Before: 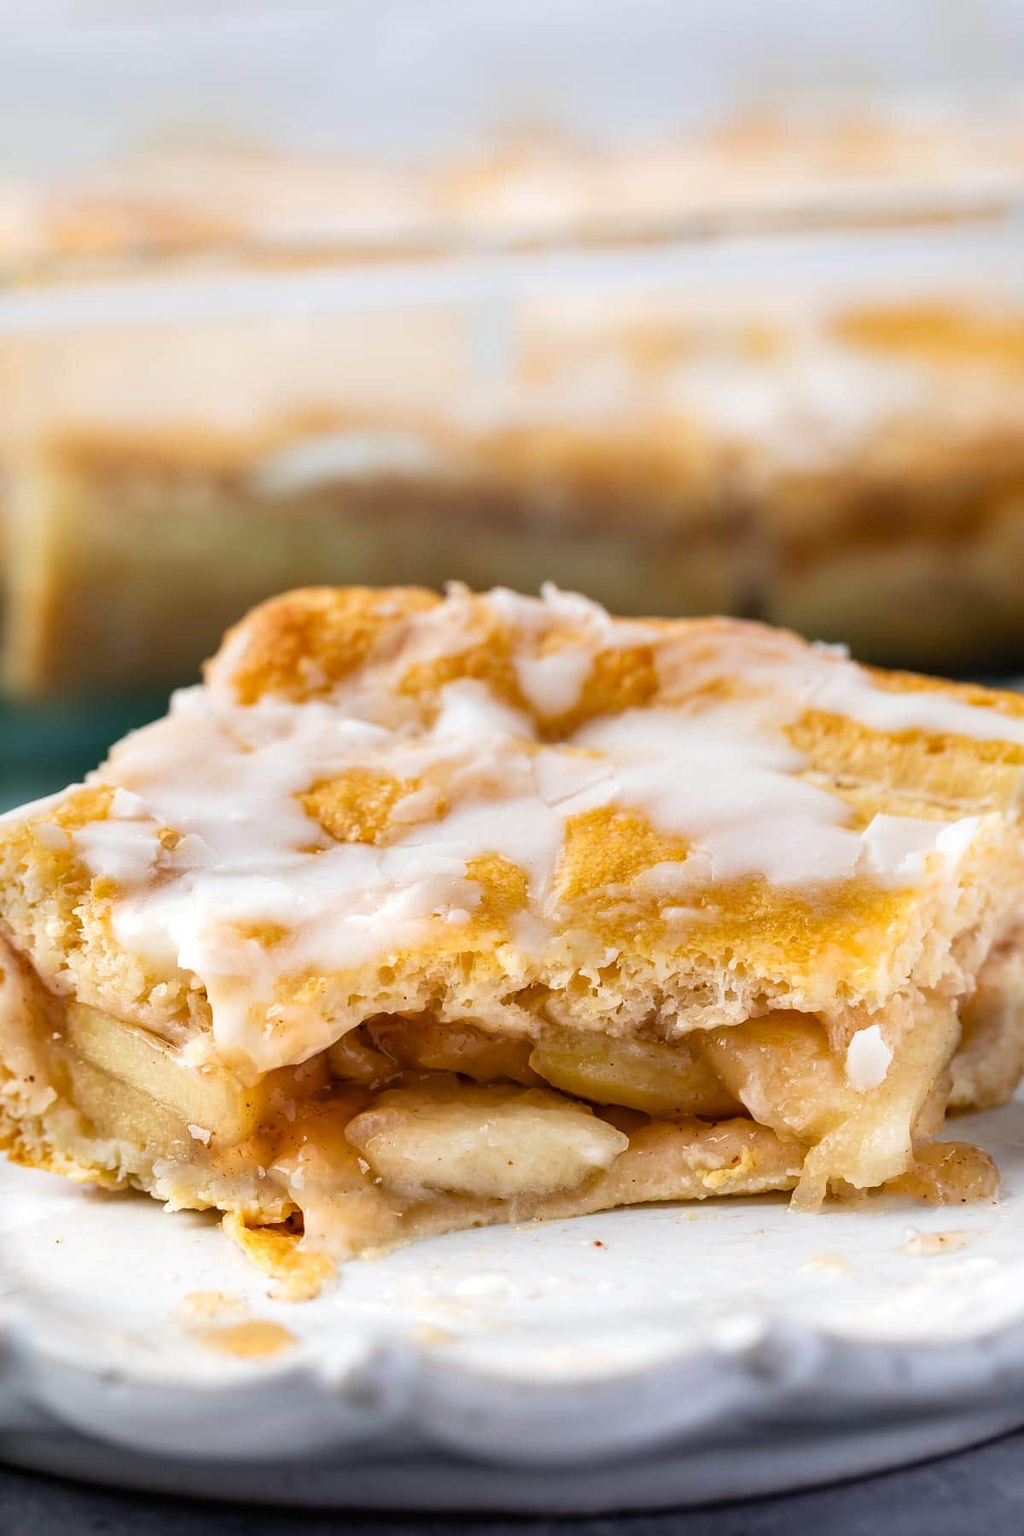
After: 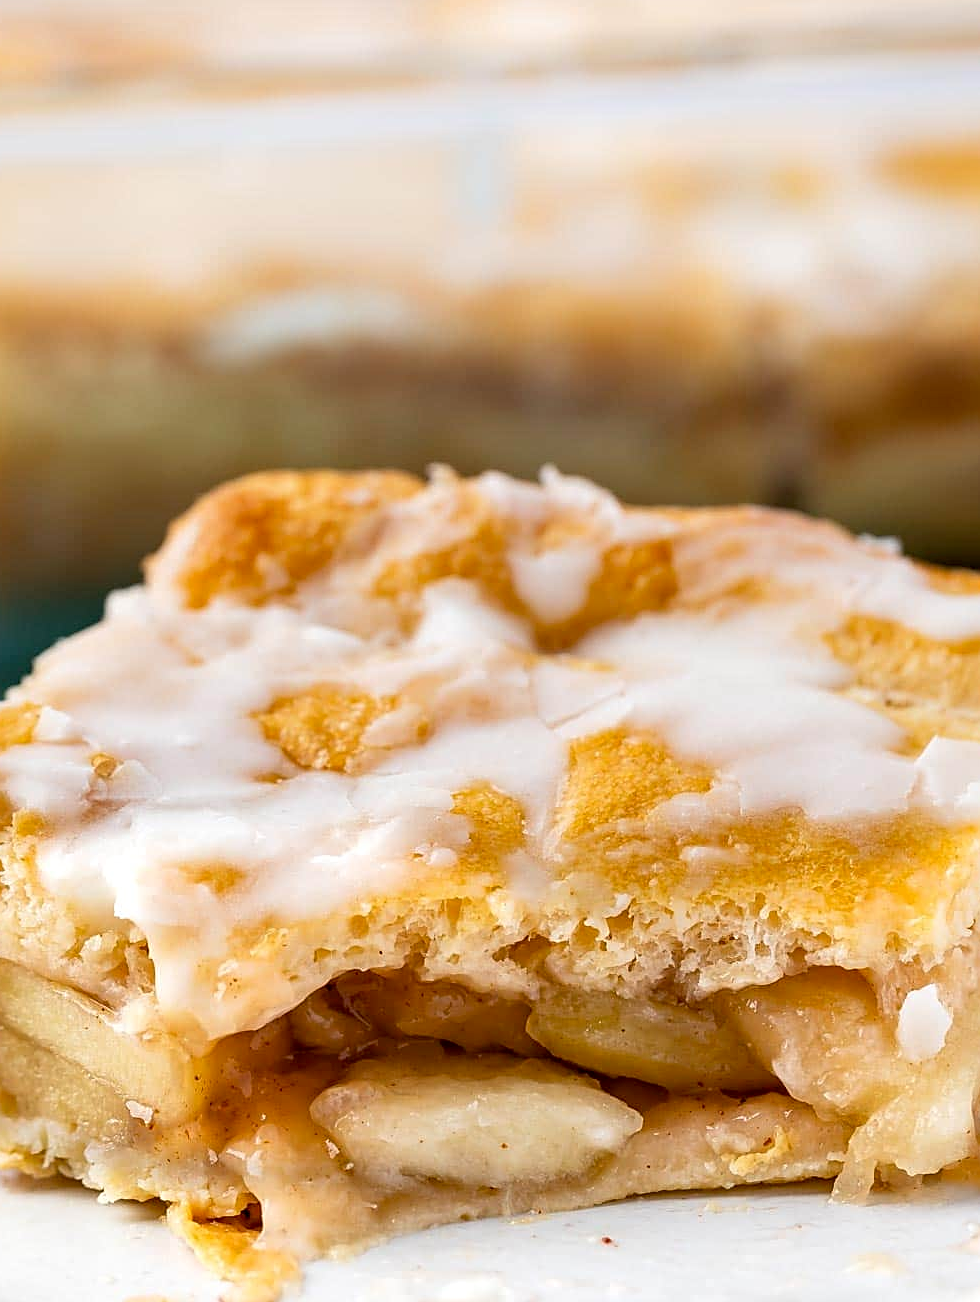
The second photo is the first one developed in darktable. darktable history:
sharpen: on, module defaults
crop: left 7.857%, top 12.083%, right 10.148%, bottom 15.479%
exposure: black level correction 0.005, exposure 0.015 EV, compensate exposure bias true, compensate highlight preservation false
